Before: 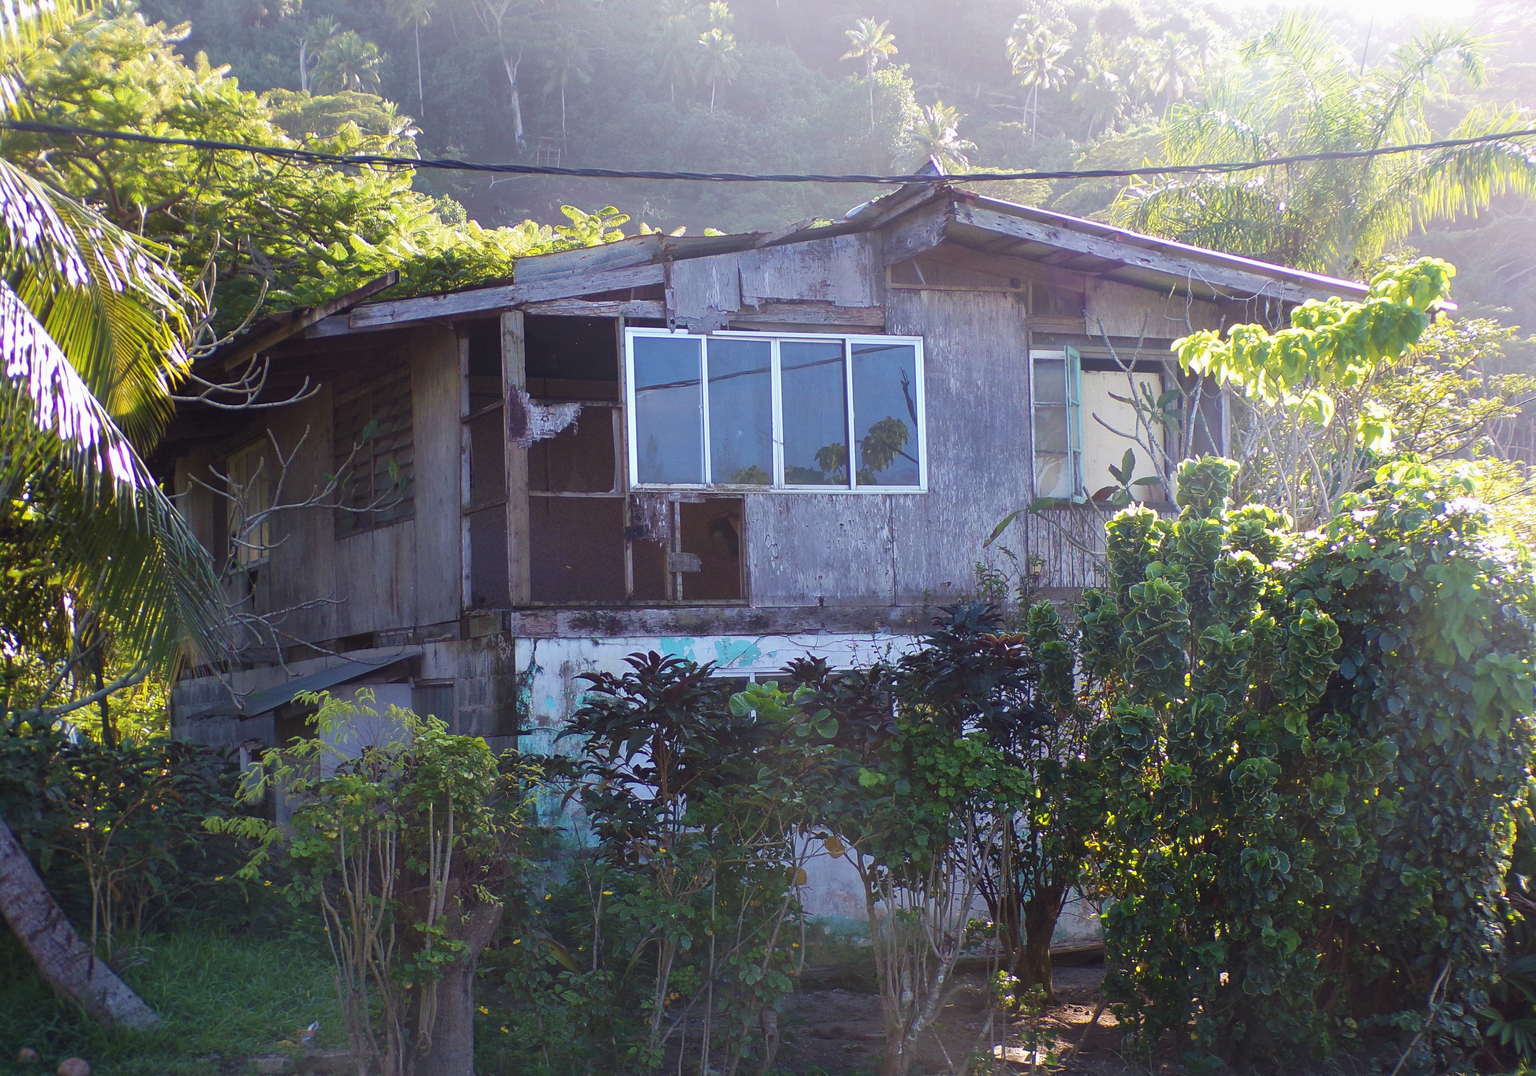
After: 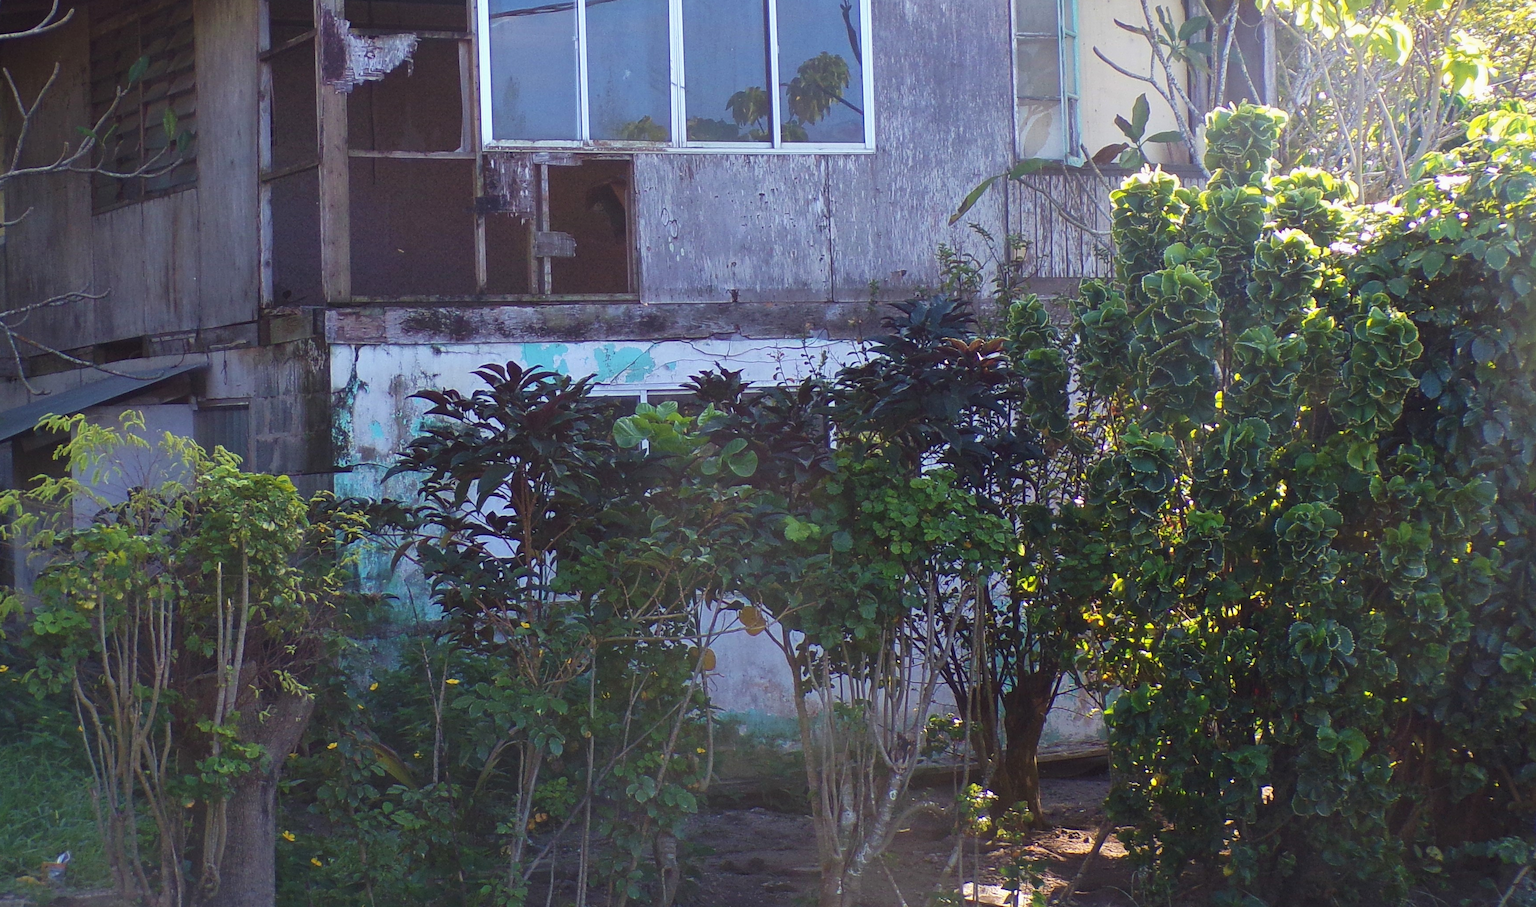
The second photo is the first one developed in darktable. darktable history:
crop and rotate: left 17.299%, top 35.115%, right 7.015%, bottom 1.024%
base curve: curves: ch0 [(0, 0) (0.472, 0.508) (1, 1)]
